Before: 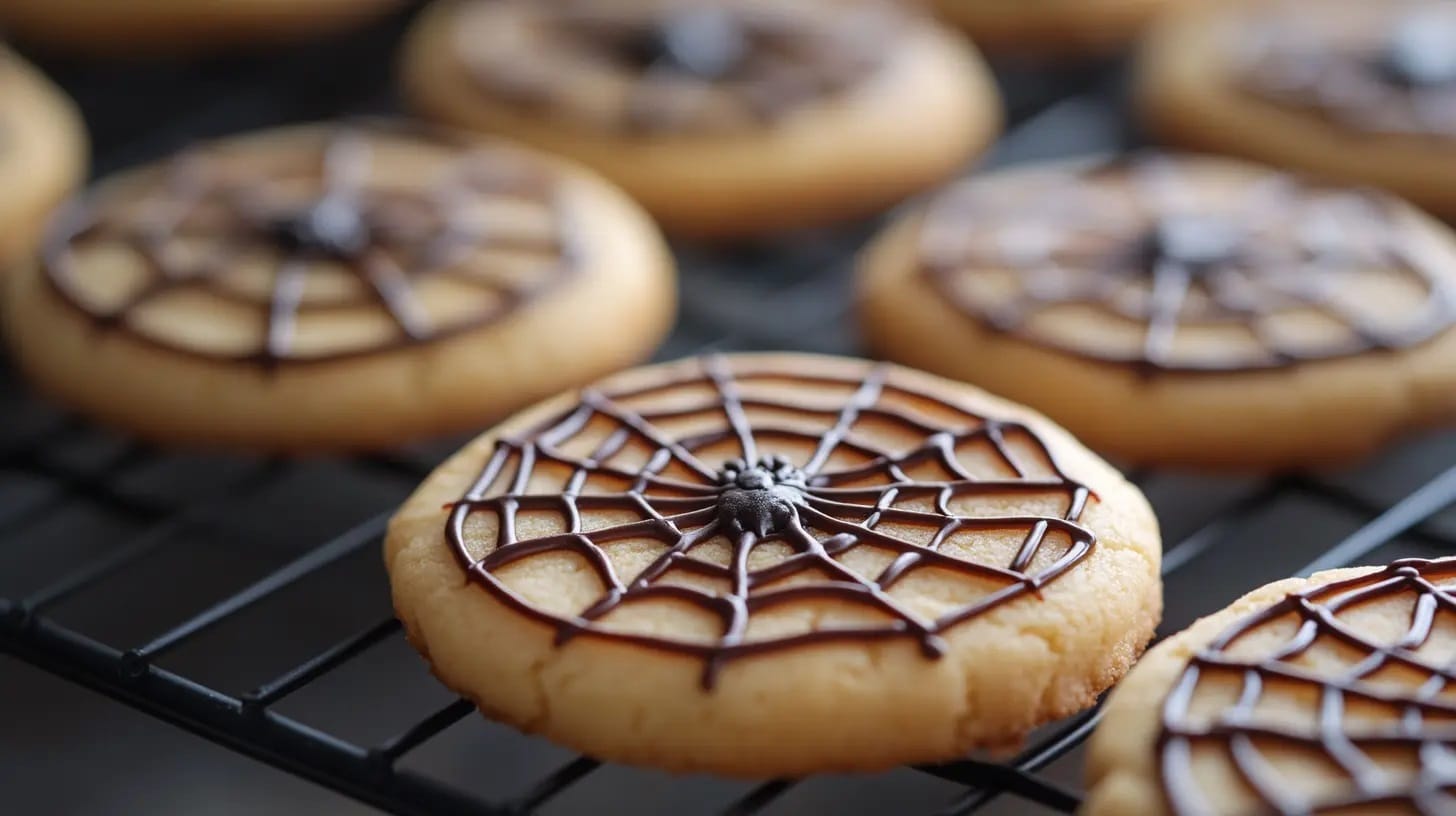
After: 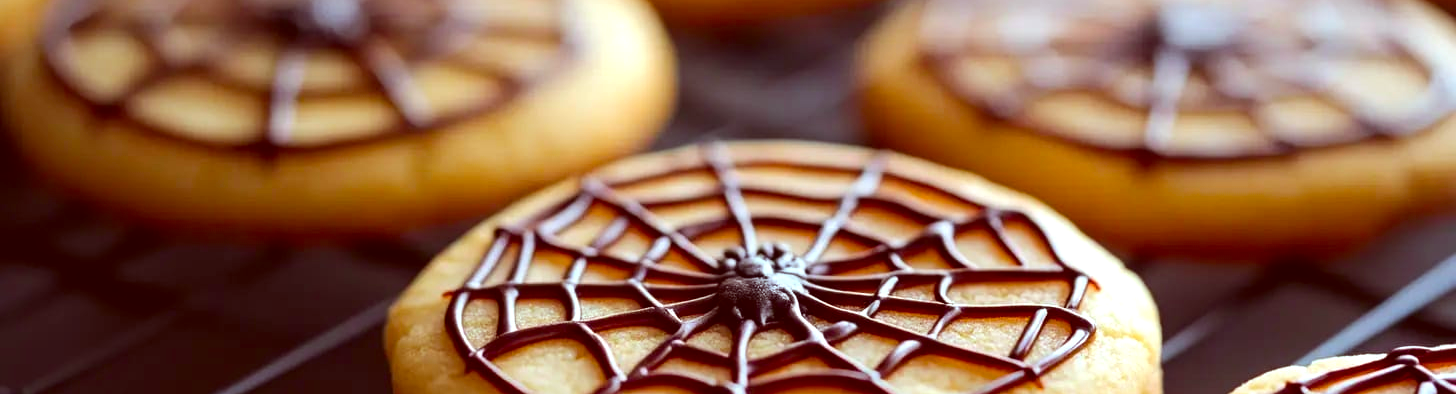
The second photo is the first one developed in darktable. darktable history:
color balance rgb: linear chroma grading › global chroma 10%, perceptual saturation grading › global saturation 30%, global vibrance 10%
tone equalizer: -8 EV -0.417 EV, -7 EV -0.389 EV, -6 EV -0.333 EV, -5 EV -0.222 EV, -3 EV 0.222 EV, -2 EV 0.333 EV, -1 EV 0.389 EV, +0 EV 0.417 EV, edges refinement/feathering 500, mask exposure compensation -1.57 EV, preserve details no
color correction: highlights a* -7.23, highlights b* -0.161, shadows a* 20.08, shadows b* 11.73
crop and rotate: top 26.056%, bottom 25.543%
